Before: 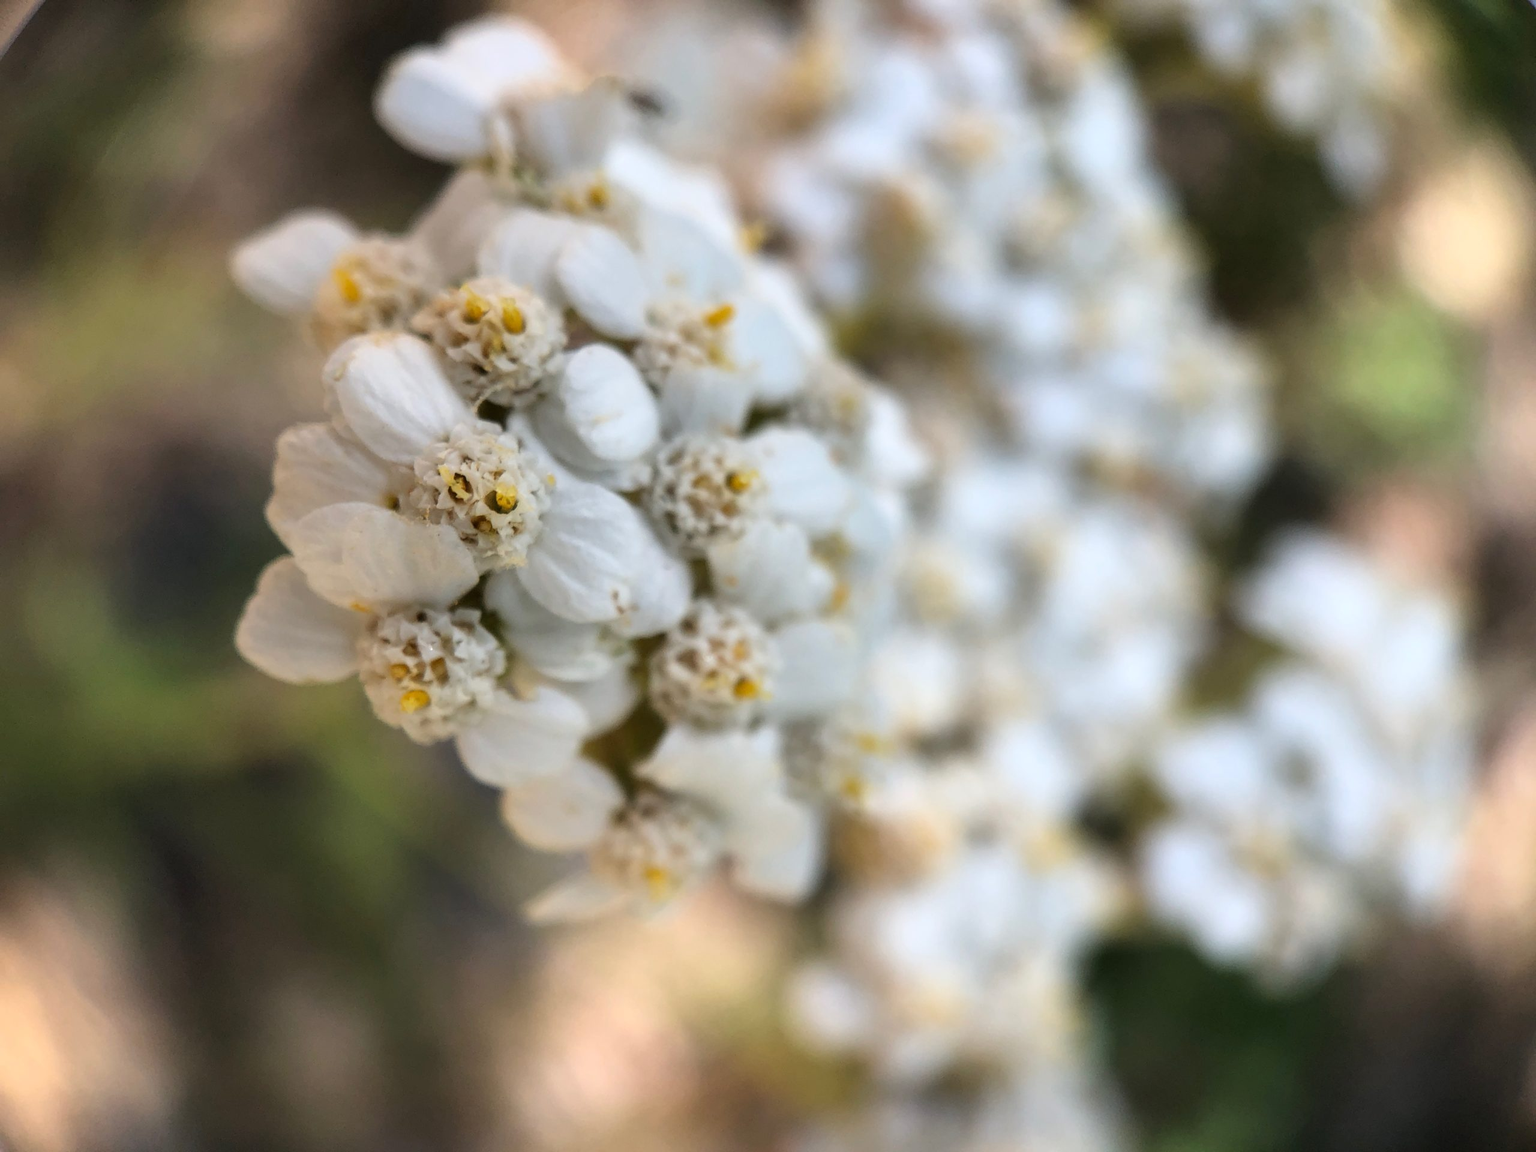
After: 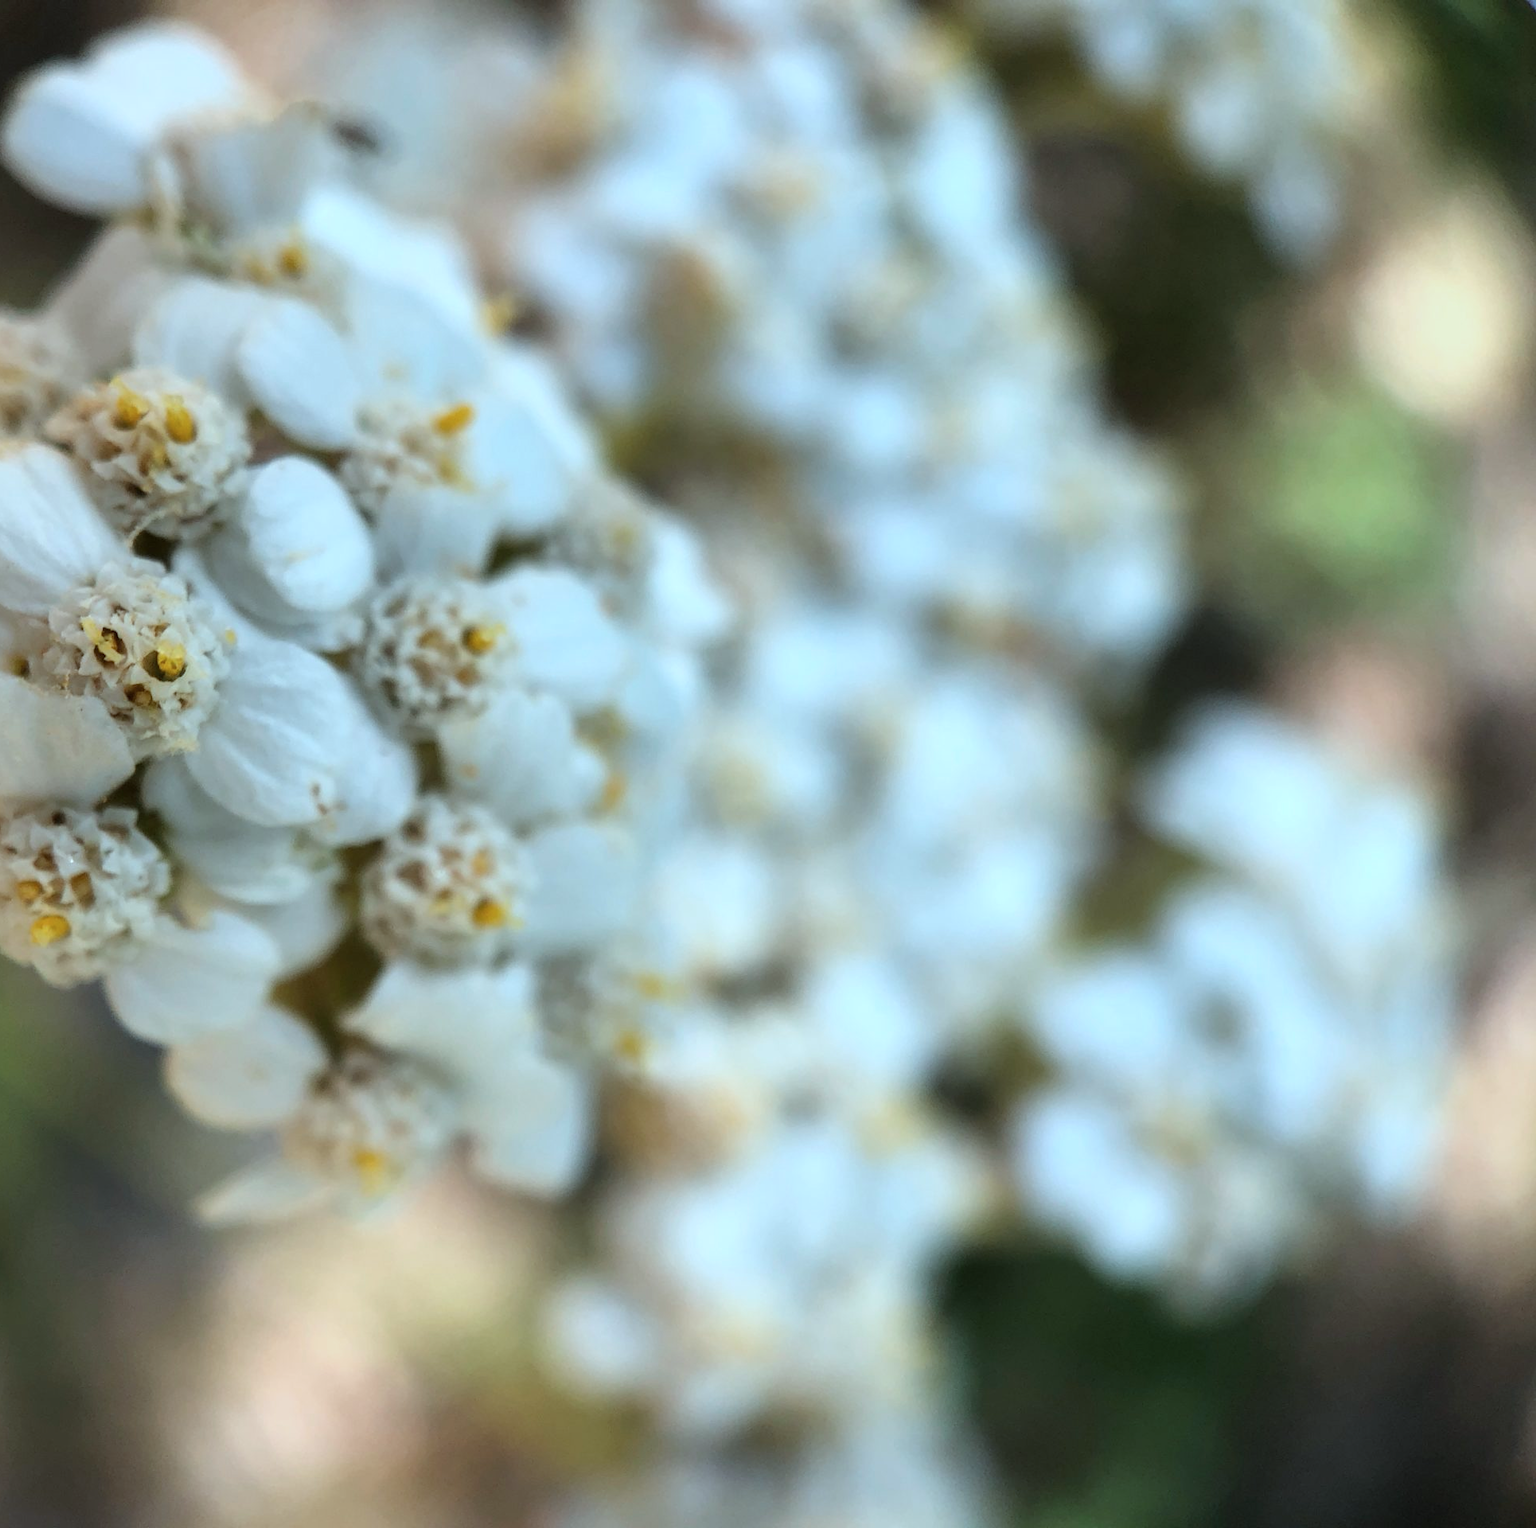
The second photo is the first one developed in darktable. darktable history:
color correction: highlights a* -10.04, highlights b* -10.37
crop and rotate: left 24.6%
